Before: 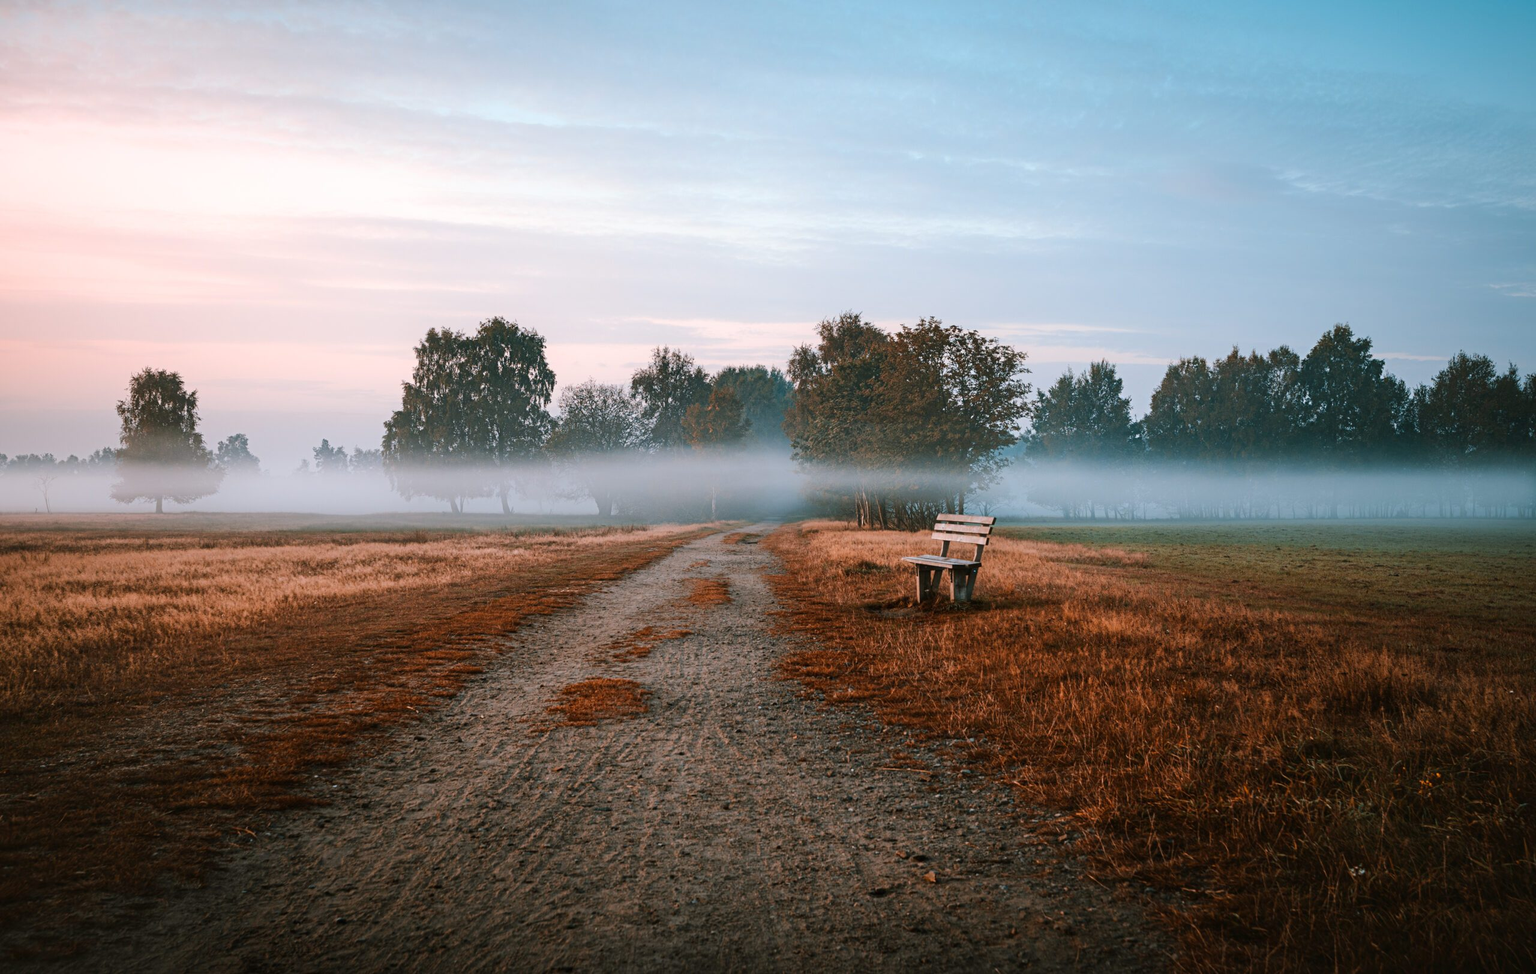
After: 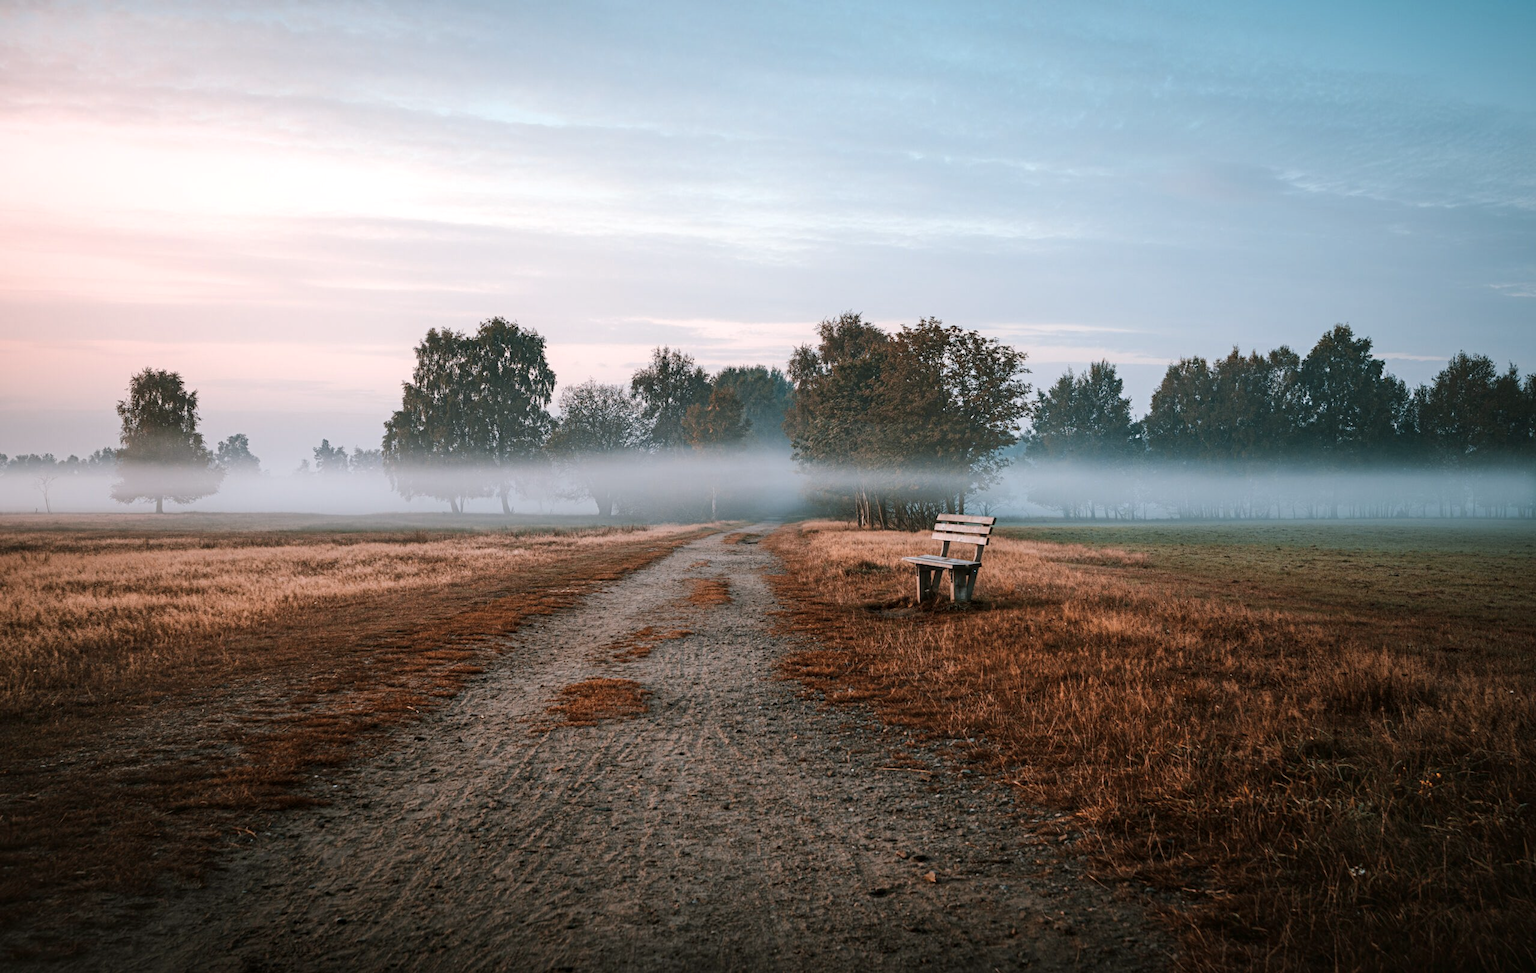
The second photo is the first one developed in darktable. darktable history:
local contrast: highlights 100%, shadows 98%, detail 119%, midtone range 0.2
color correction: highlights b* 0.038, saturation 0.823
color zones: curves: ch0 [(0.11, 0.396) (0.195, 0.36) (0.25, 0.5) (0.303, 0.412) (0.357, 0.544) (0.75, 0.5) (0.967, 0.328)]; ch1 [(0, 0.468) (0.112, 0.512) (0.202, 0.6) (0.25, 0.5) (0.307, 0.352) (0.357, 0.544) (0.75, 0.5) (0.963, 0.524)], mix -121.87%
